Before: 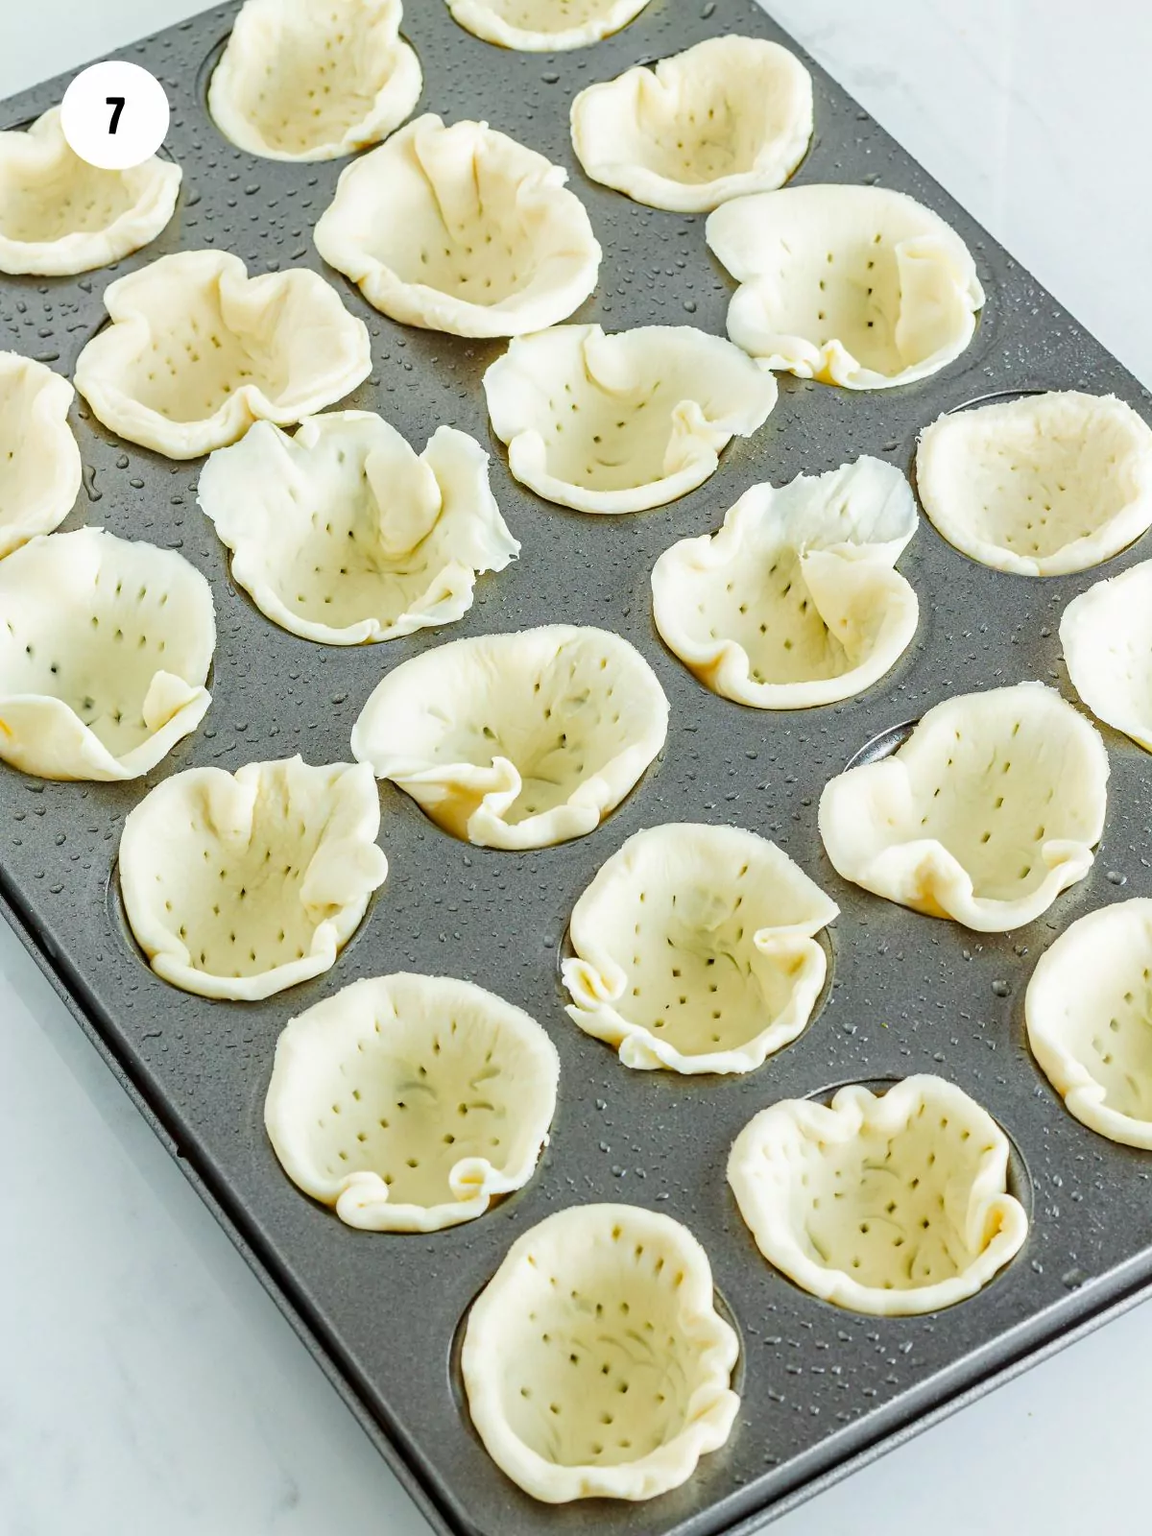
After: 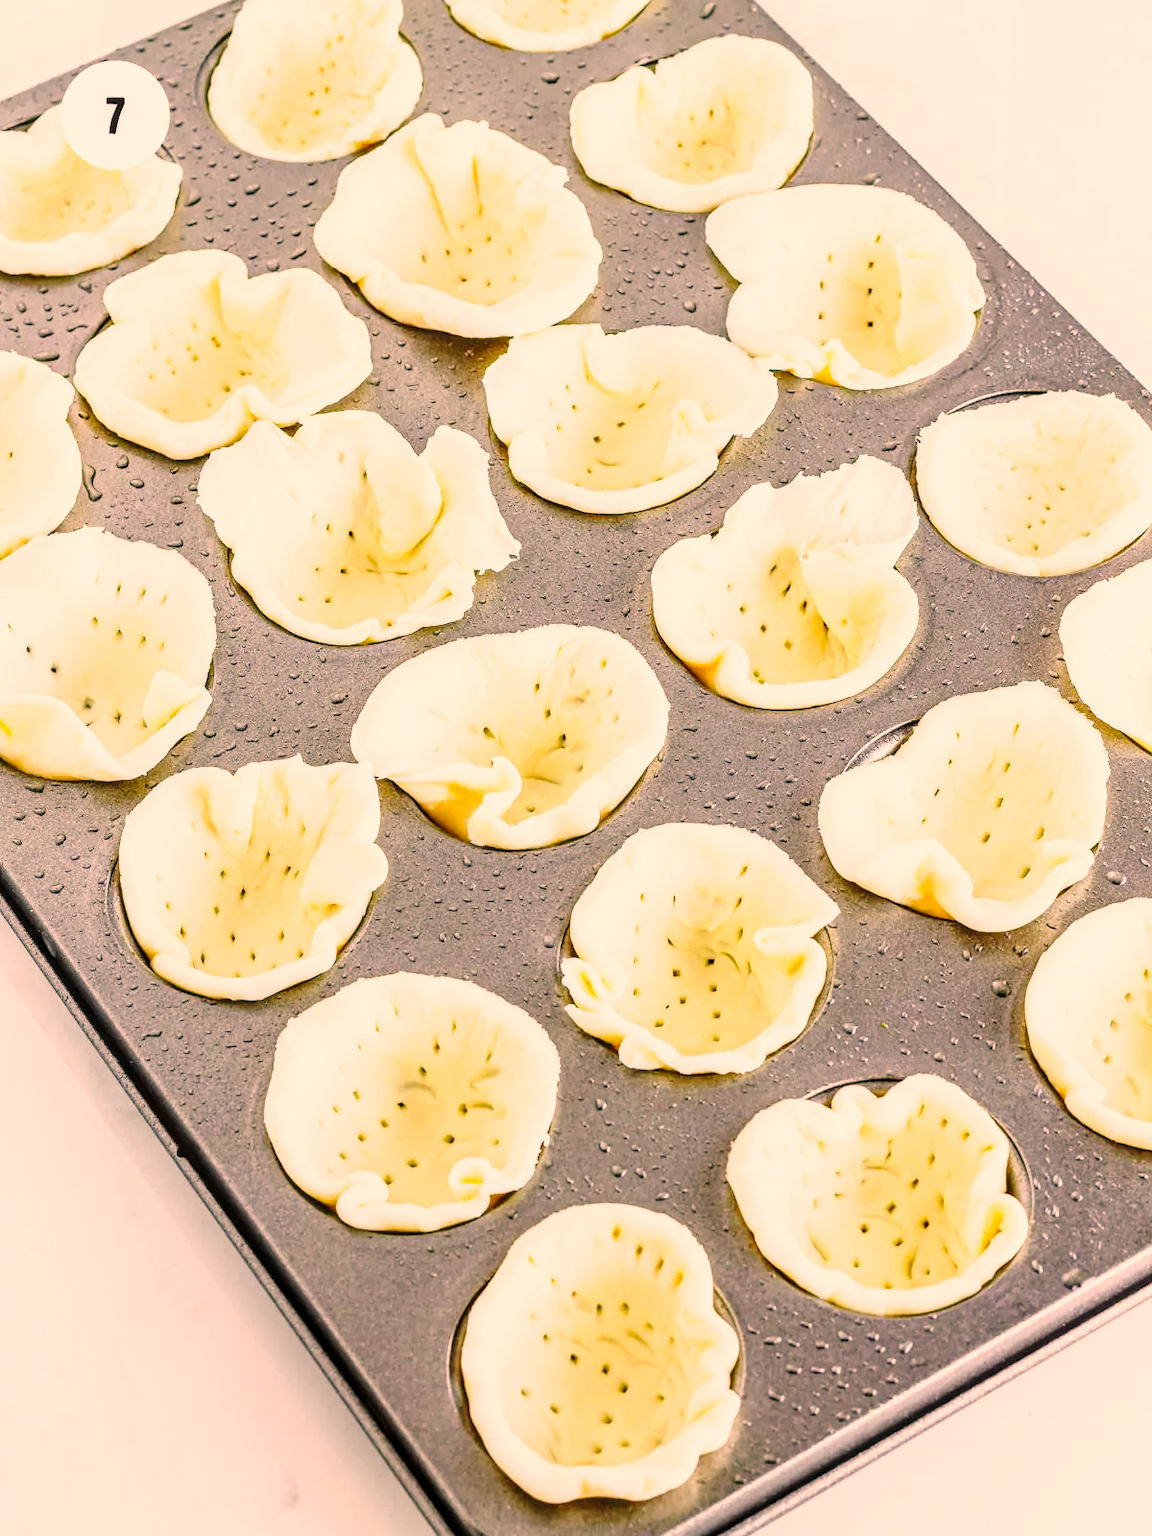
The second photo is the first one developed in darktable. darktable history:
base curve: curves: ch0 [(0, 0) (0.028, 0.03) (0.121, 0.232) (0.46, 0.748) (0.859, 0.968) (1, 1)], preserve colors none
local contrast: on, module defaults
color correction: highlights a* 21.3, highlights b* 19.3
